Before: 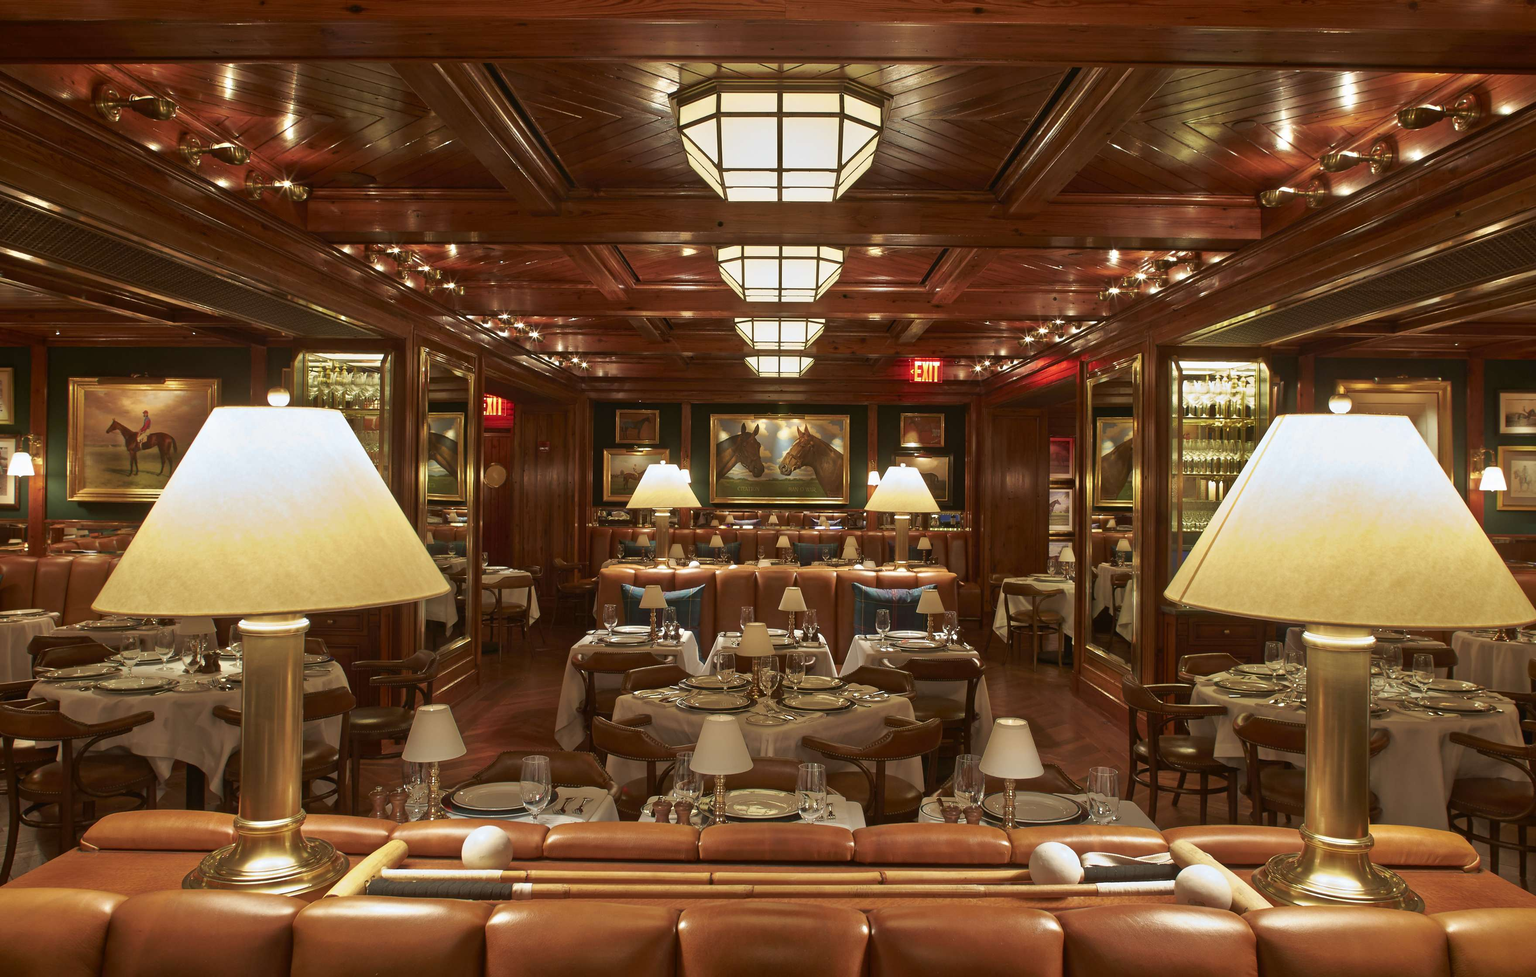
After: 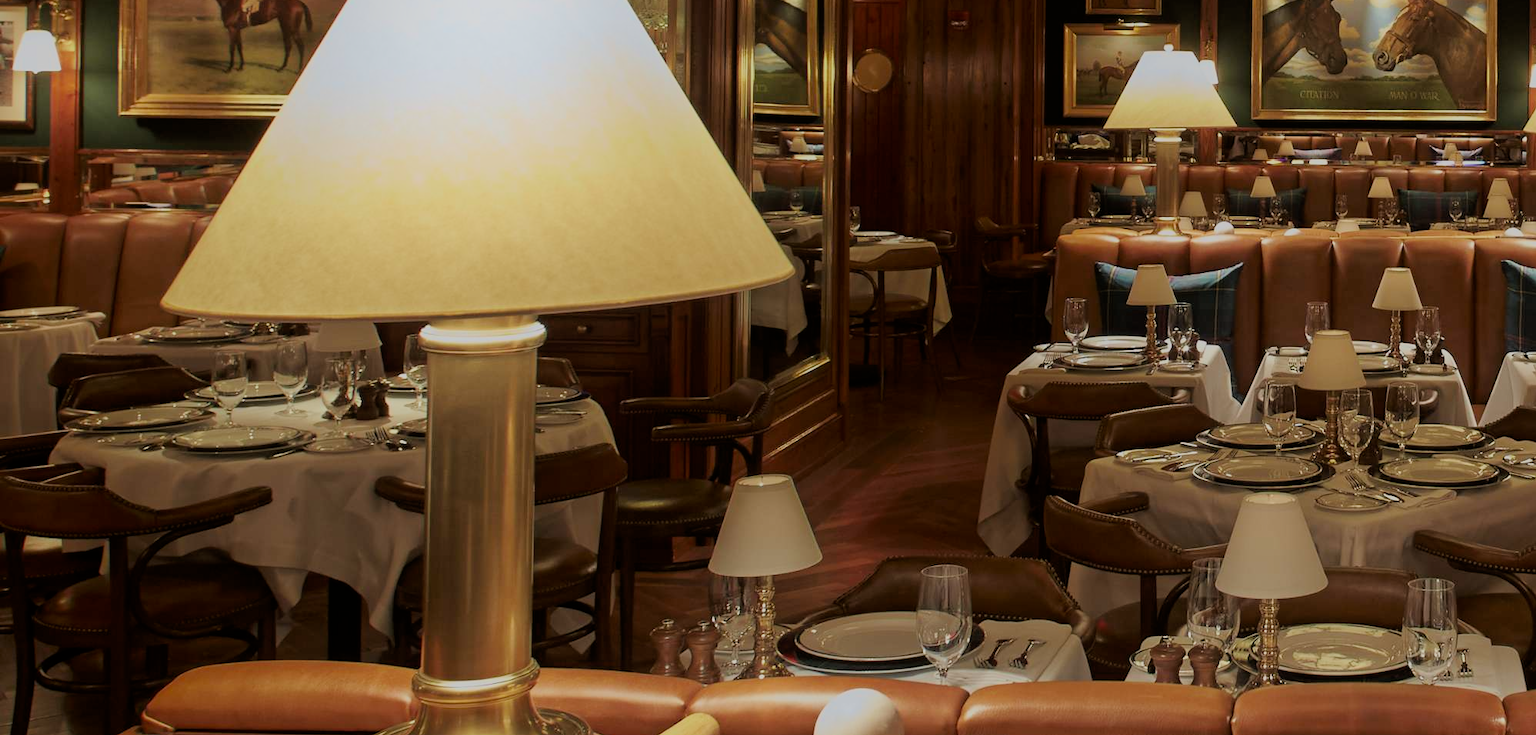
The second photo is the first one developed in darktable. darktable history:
crop: top 44.57%, right 43.255%, bottom 12.73%
filmic rgb: black relative exposure -6.19 EV, white relative exposure 6.97 EV, hardness 2.27, color science v6 (2022)
shadows and highlights: shadows -38.52, highlights 63.33, soften with gaussian
